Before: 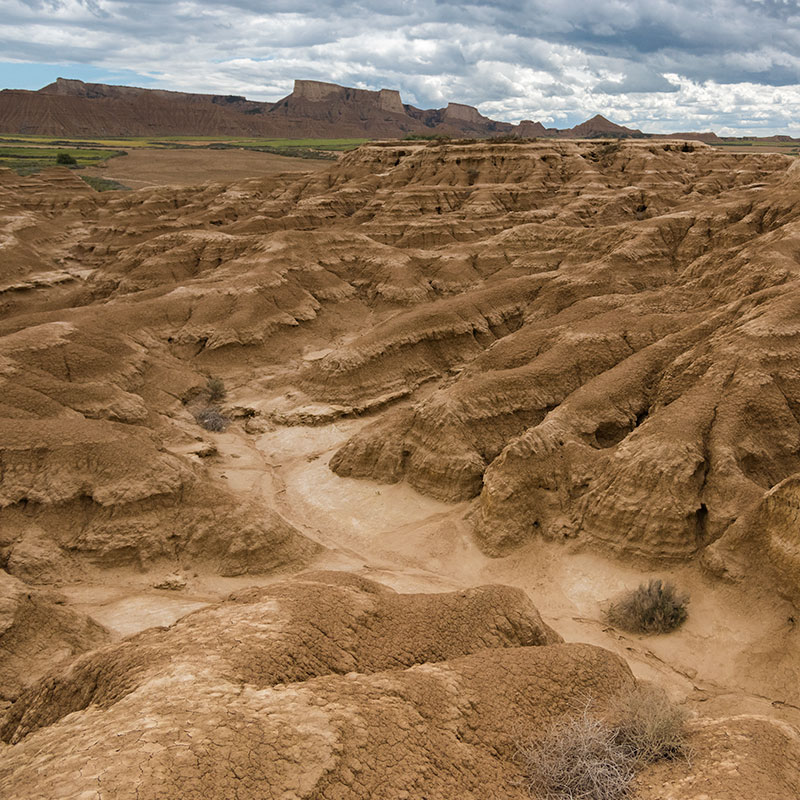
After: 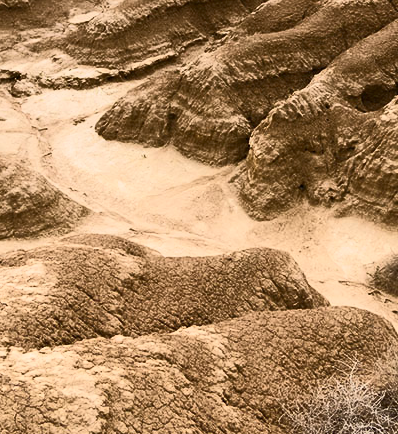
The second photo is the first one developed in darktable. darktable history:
crop: left 29.3%, top 42.231%, right 20.843%, bottom 3.5%
tone curve: curves: ch0 [(0, 0) (0.427, 0.375) (0.616, 0.801) (1, 1)], color space Lab, independent channels, preserve colors none
